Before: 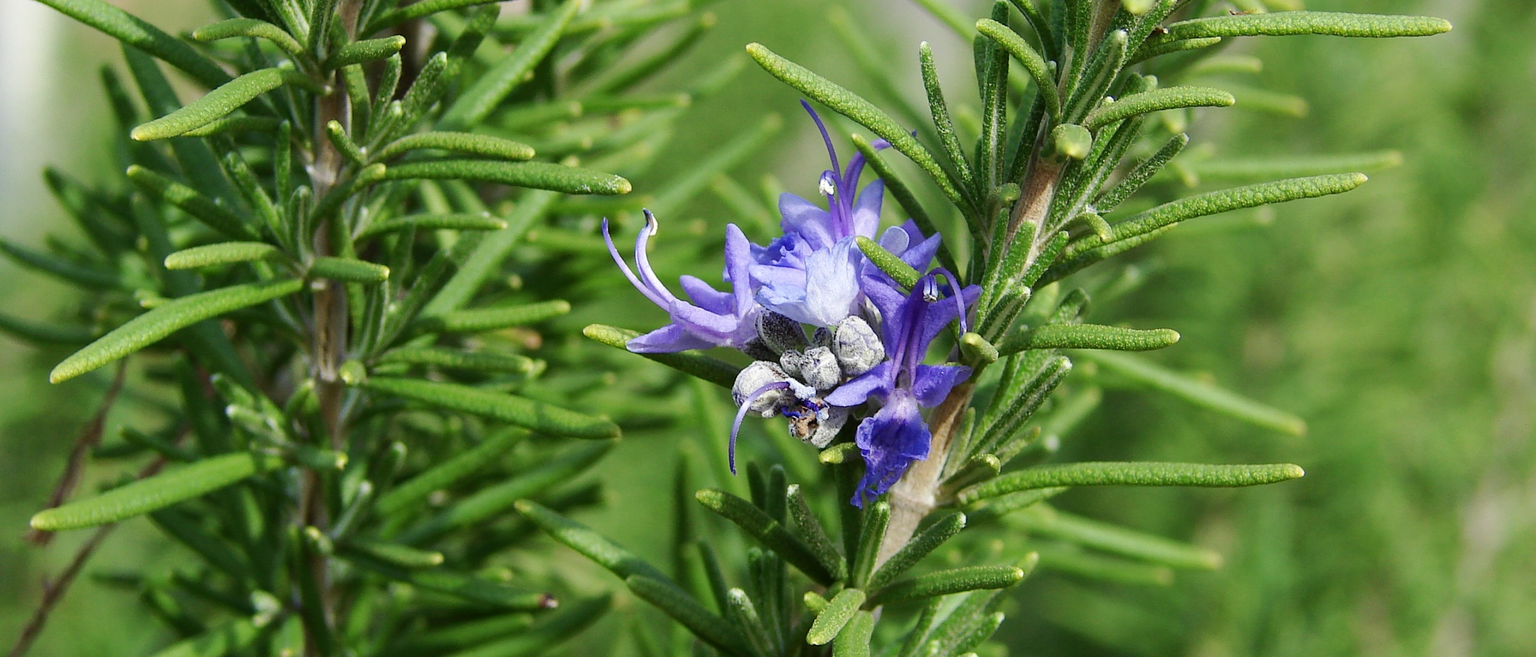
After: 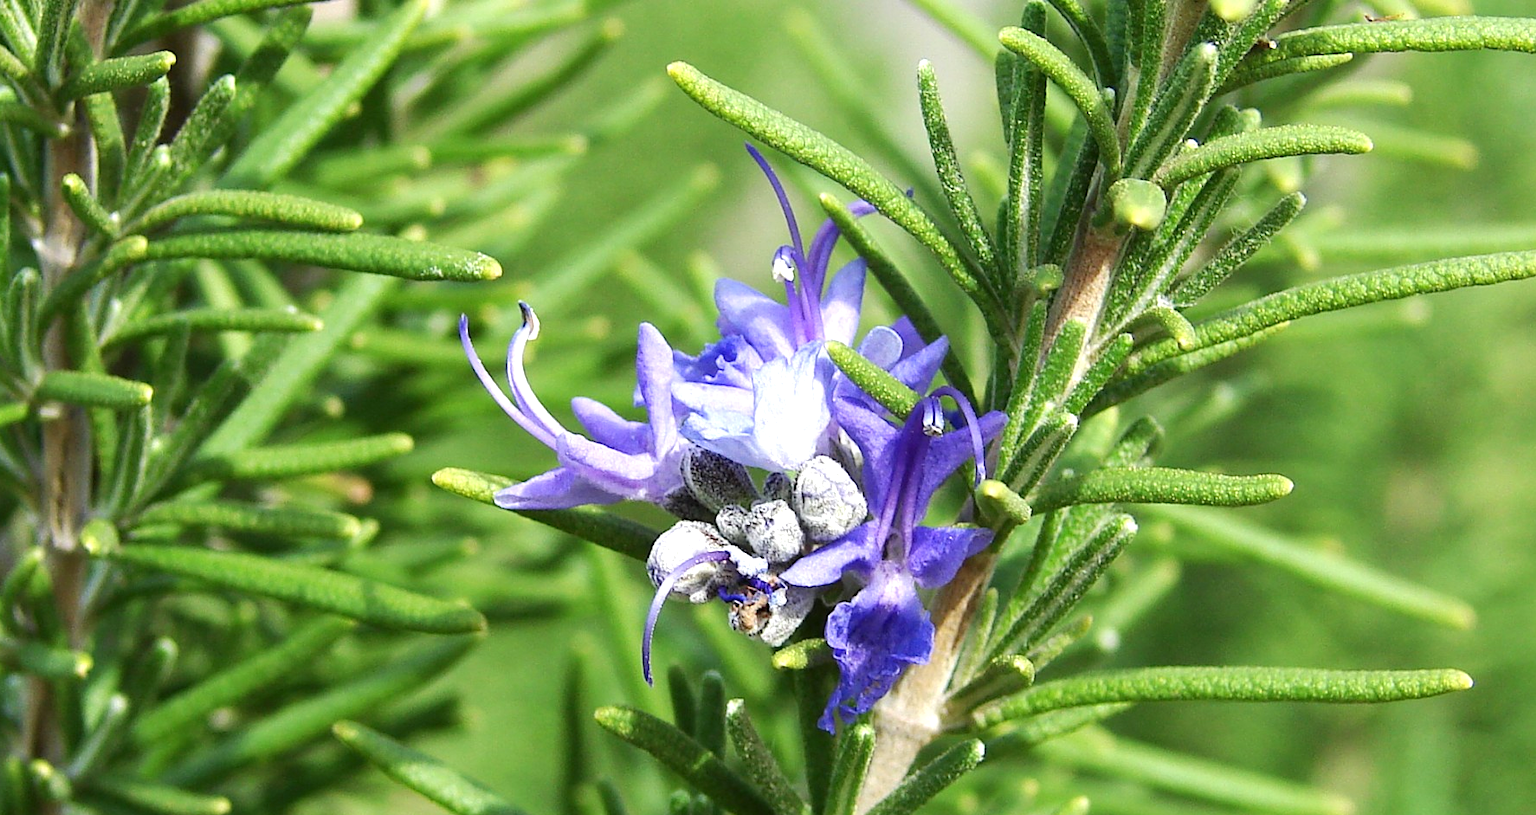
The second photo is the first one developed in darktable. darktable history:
exposure: exposure 0.64 EV, compensate highlight preservation false
crop: left 18.479%, right 12.2%, bottom 13.971%
